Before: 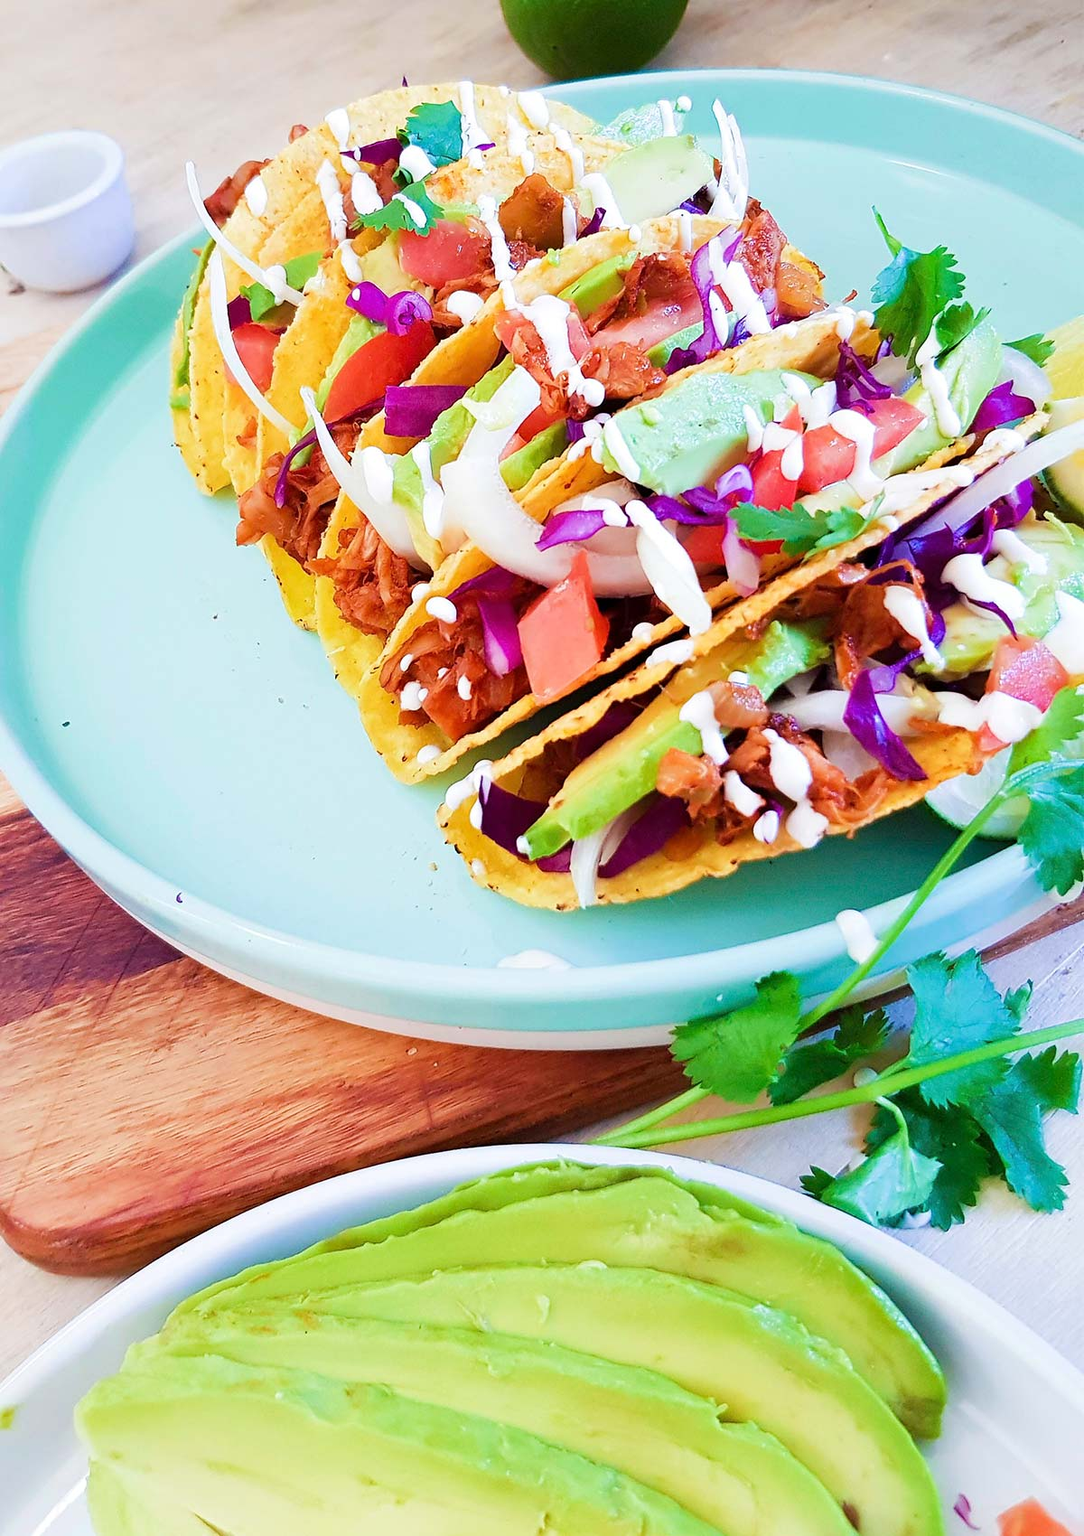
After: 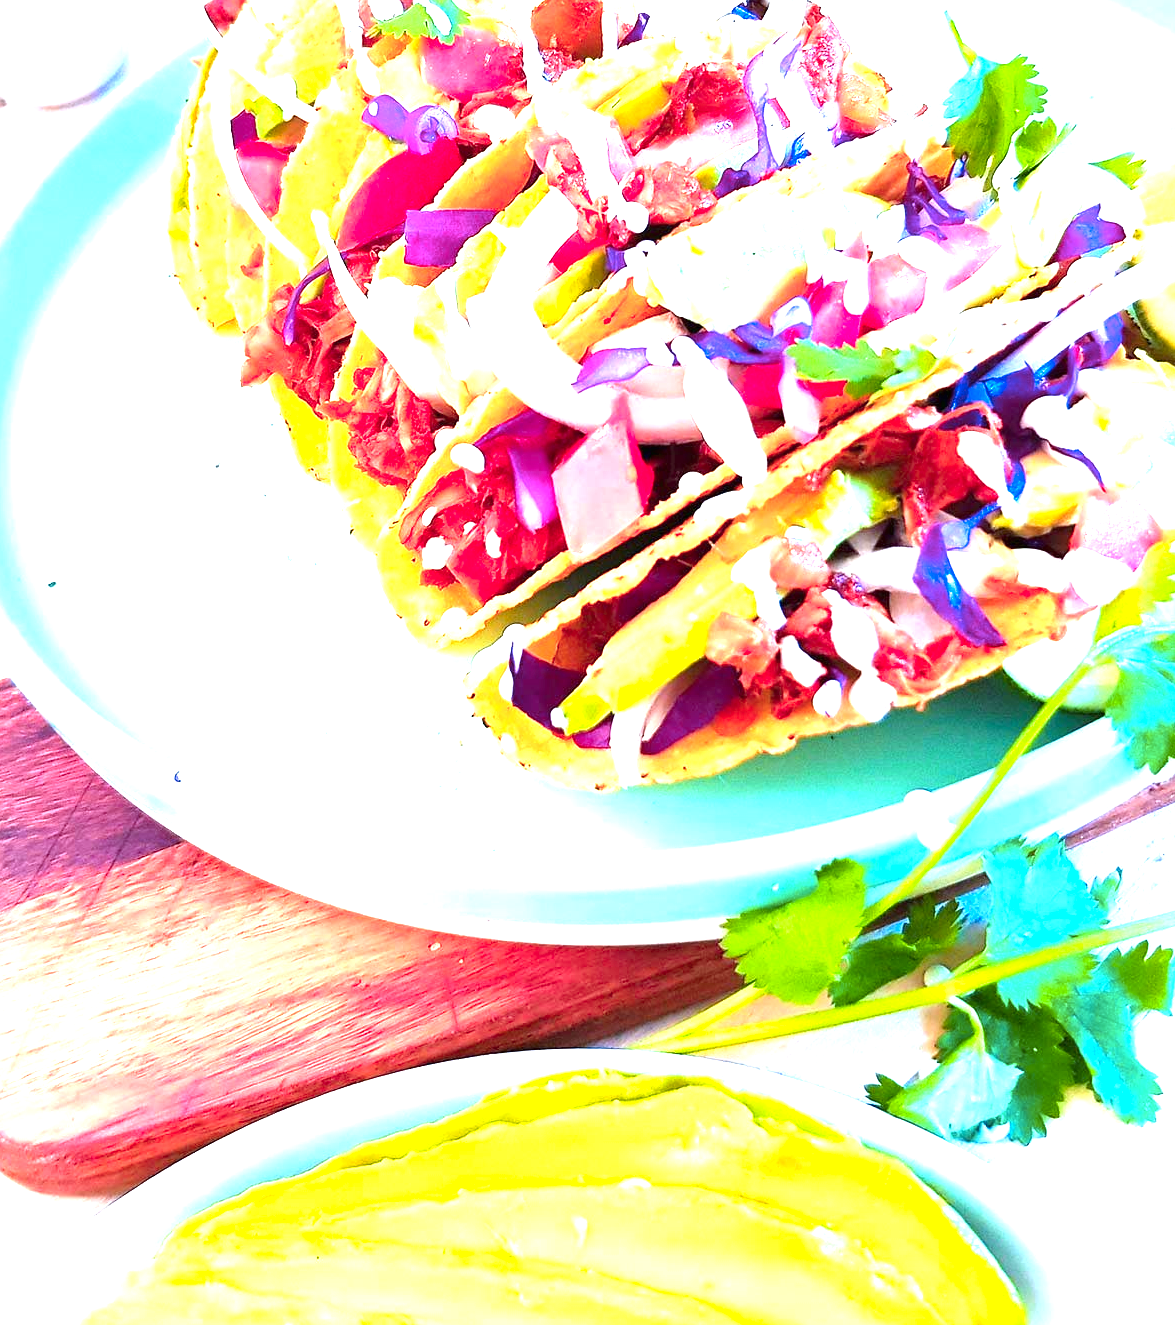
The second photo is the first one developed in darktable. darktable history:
exposure: black level correction 0, exposure 1.5 EV, compensate exposure bias true, compensate highlight preservation false
color zones: curves: ch1 [(0.239, 0.552) (0.75, 0.5)]; ch2 [(0.25, 0.462) (0.749, 0.457)], mix 25.94%
crop and rotate: left 1.814%, top 12.818%, right 0.25%, bottom 9.225%
white balance: red 0.967, blue 1.049
